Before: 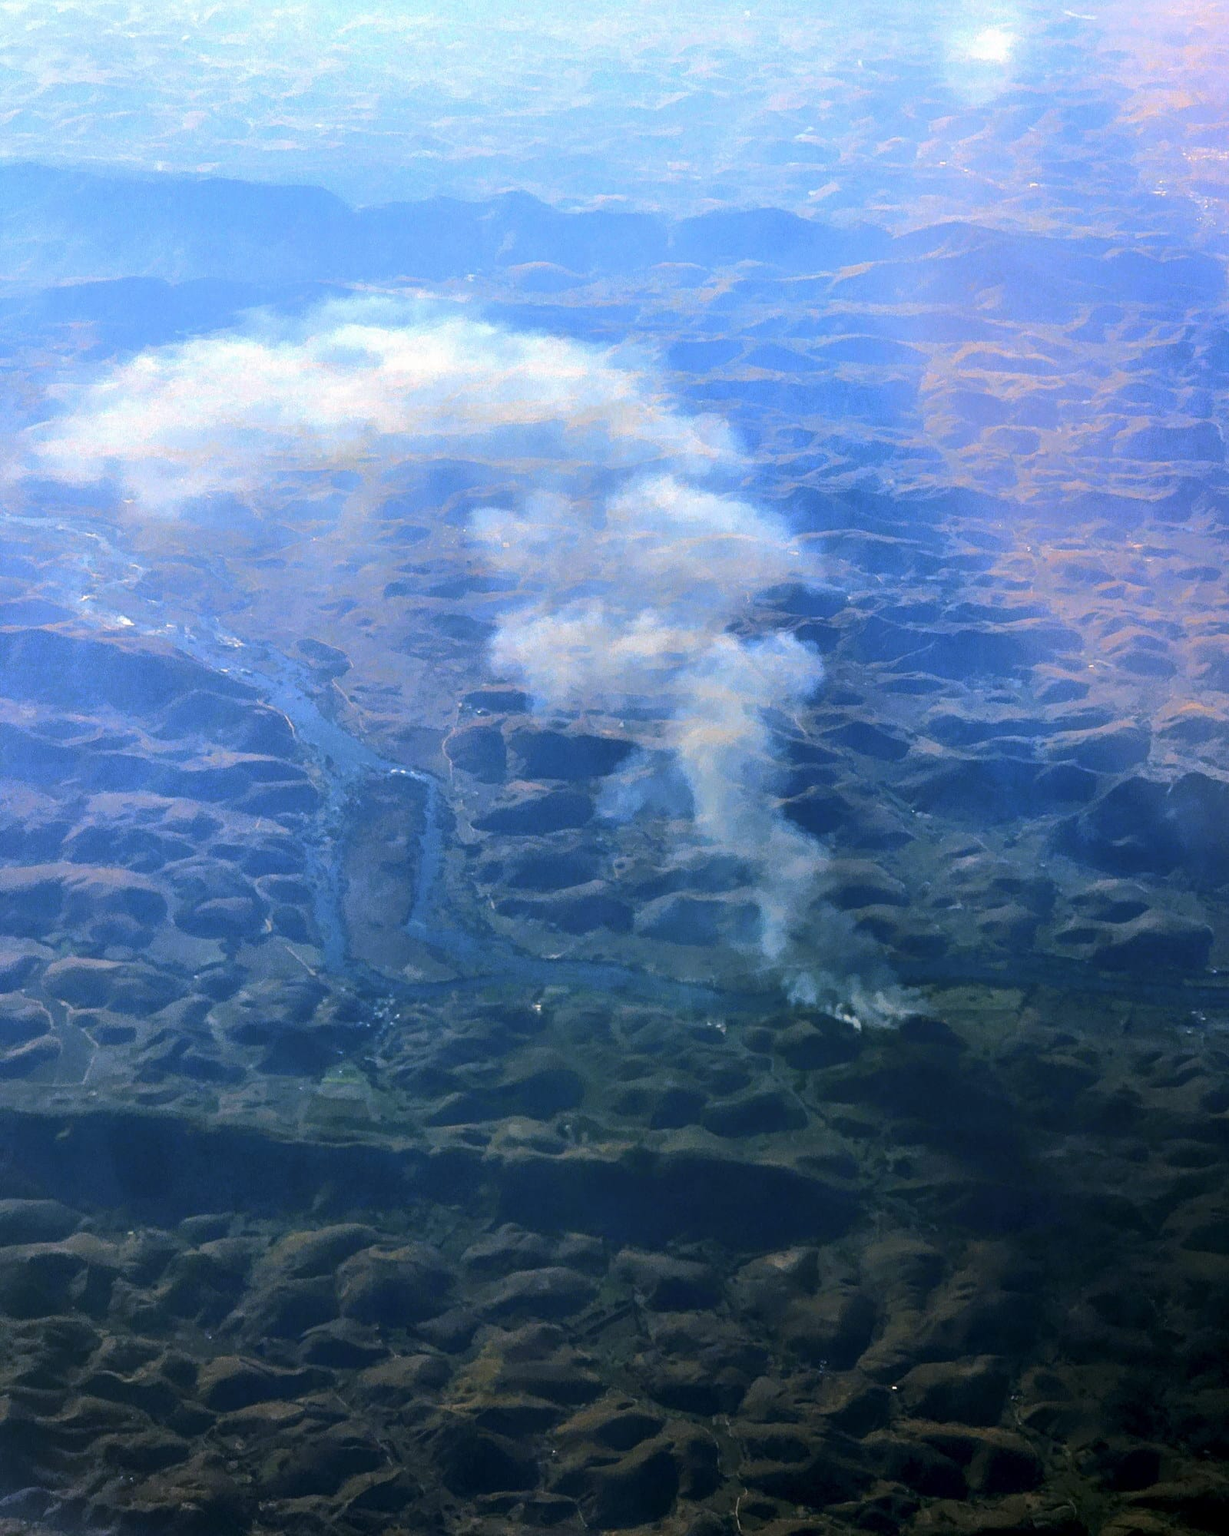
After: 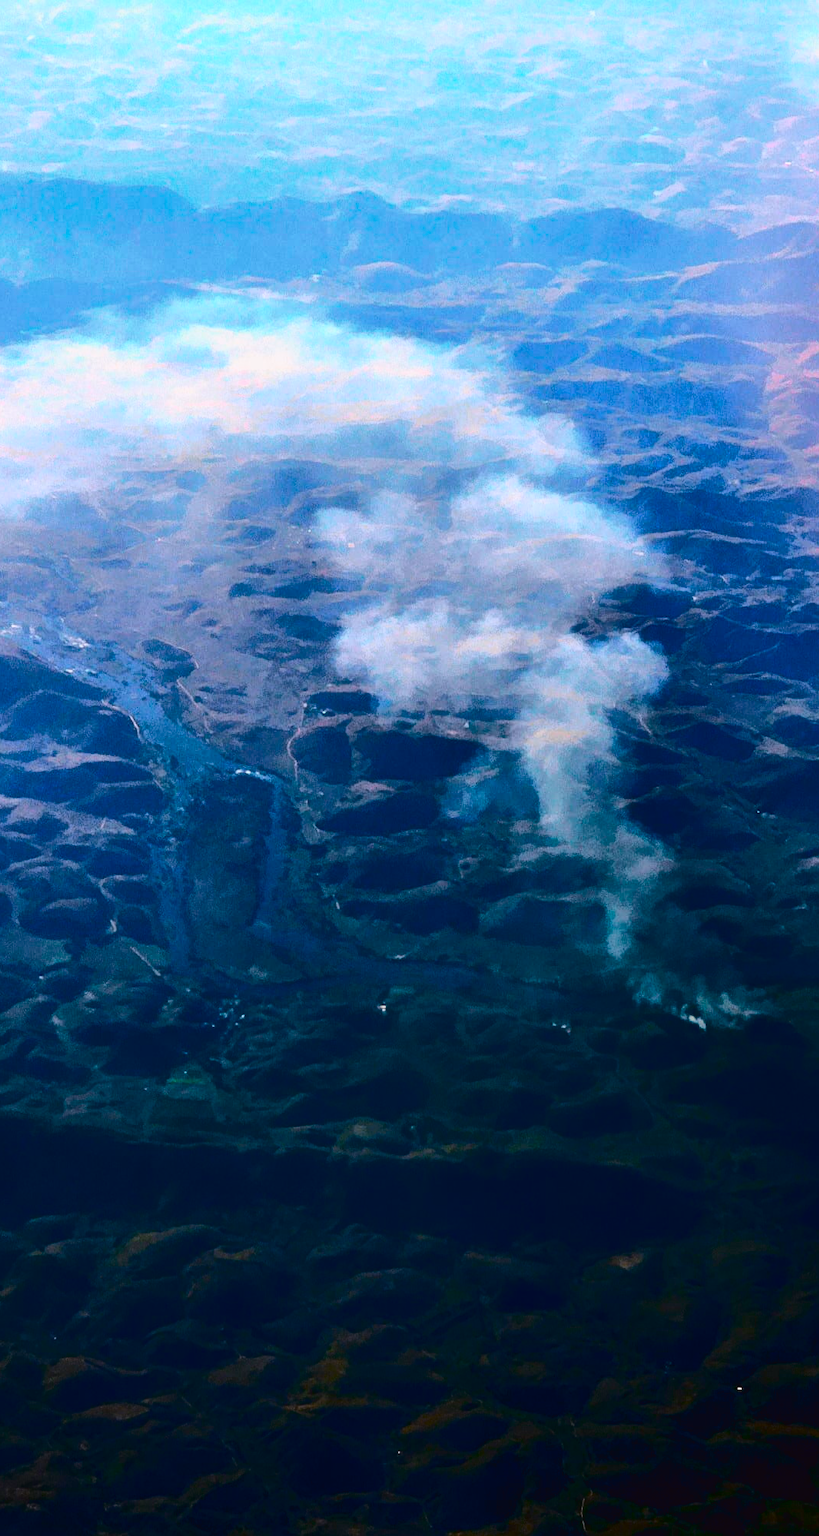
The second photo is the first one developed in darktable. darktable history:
crop and rotate: left 12.648%, right 20.685%
tone curve: curves: ch0 [(0, 0.023) (0.103, 0.087) (0.295, 0.297) (0.445, 0.531) (0.553, 0.665) (0.735, 0.843) (0.994, 1)]; ch1 [(0, 0) (0.414, 0.395) (0.447, 0.447) (0.485, 0.5) (0.512, 0.524) (0.542, 0.581) (0.581, 0.632) (0.646, 0.715) (1, 1)]; ch2 [(0, 0) (0.369, 0.388) (0.449, 0.431) (0.478, 0.471) (0.516, 0.517) (0.579, 0.624) (0.674, 0.775) (1, 1)], color space Lab, independent channels, preserve colors none
contrast brightness saturation: contrast 0.13, brightness -0.24, saturation 0.14
exposure: exposure -0.21 EV, compensate highlight preservation false
